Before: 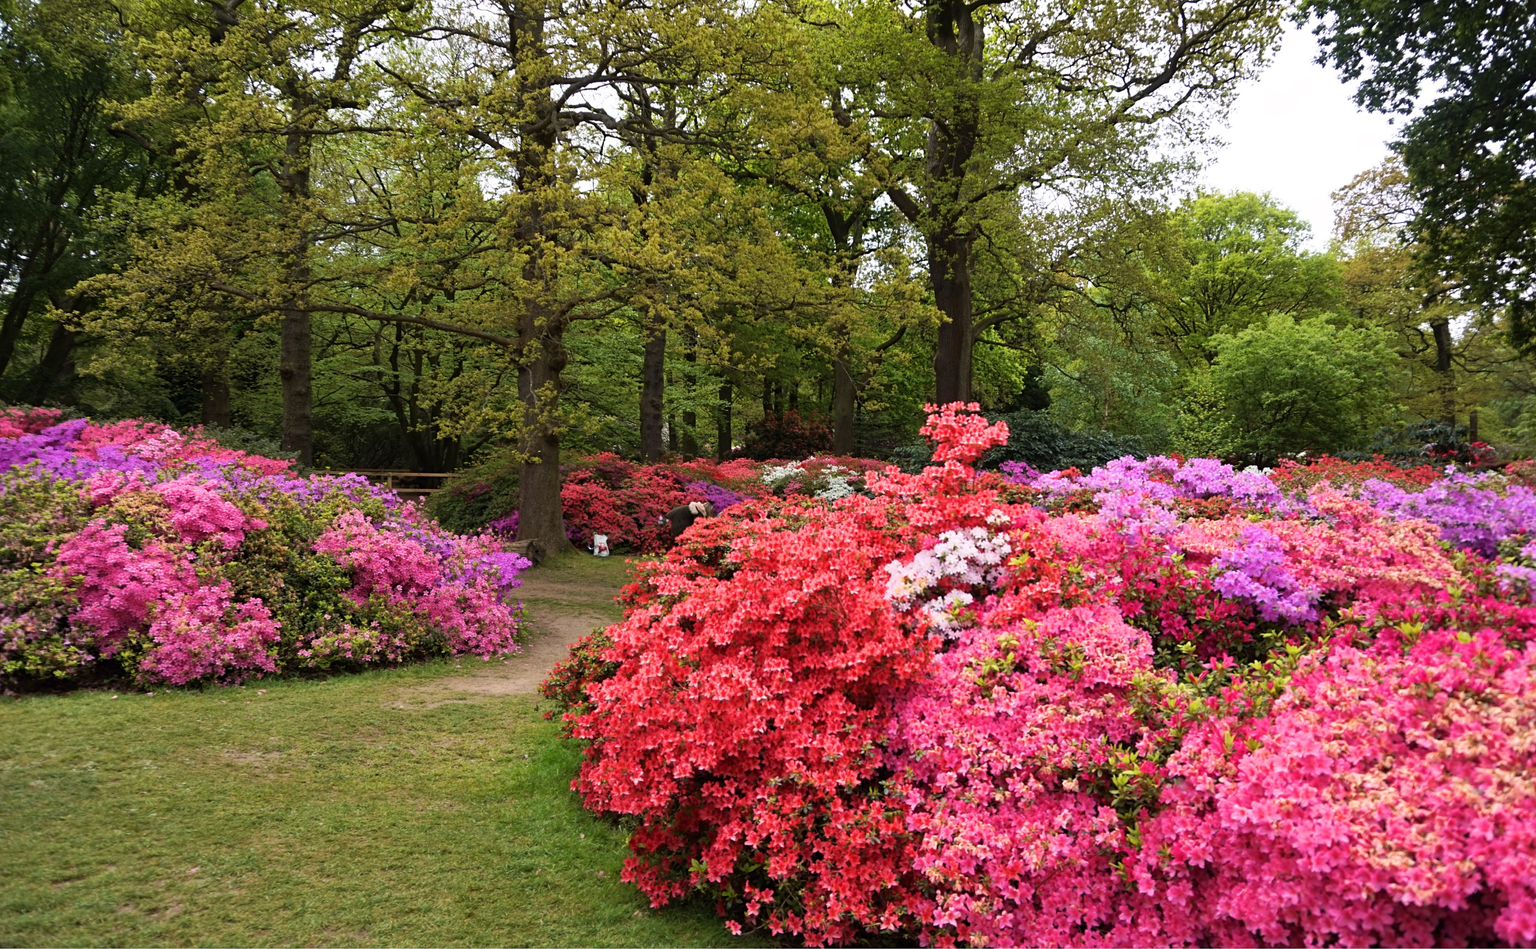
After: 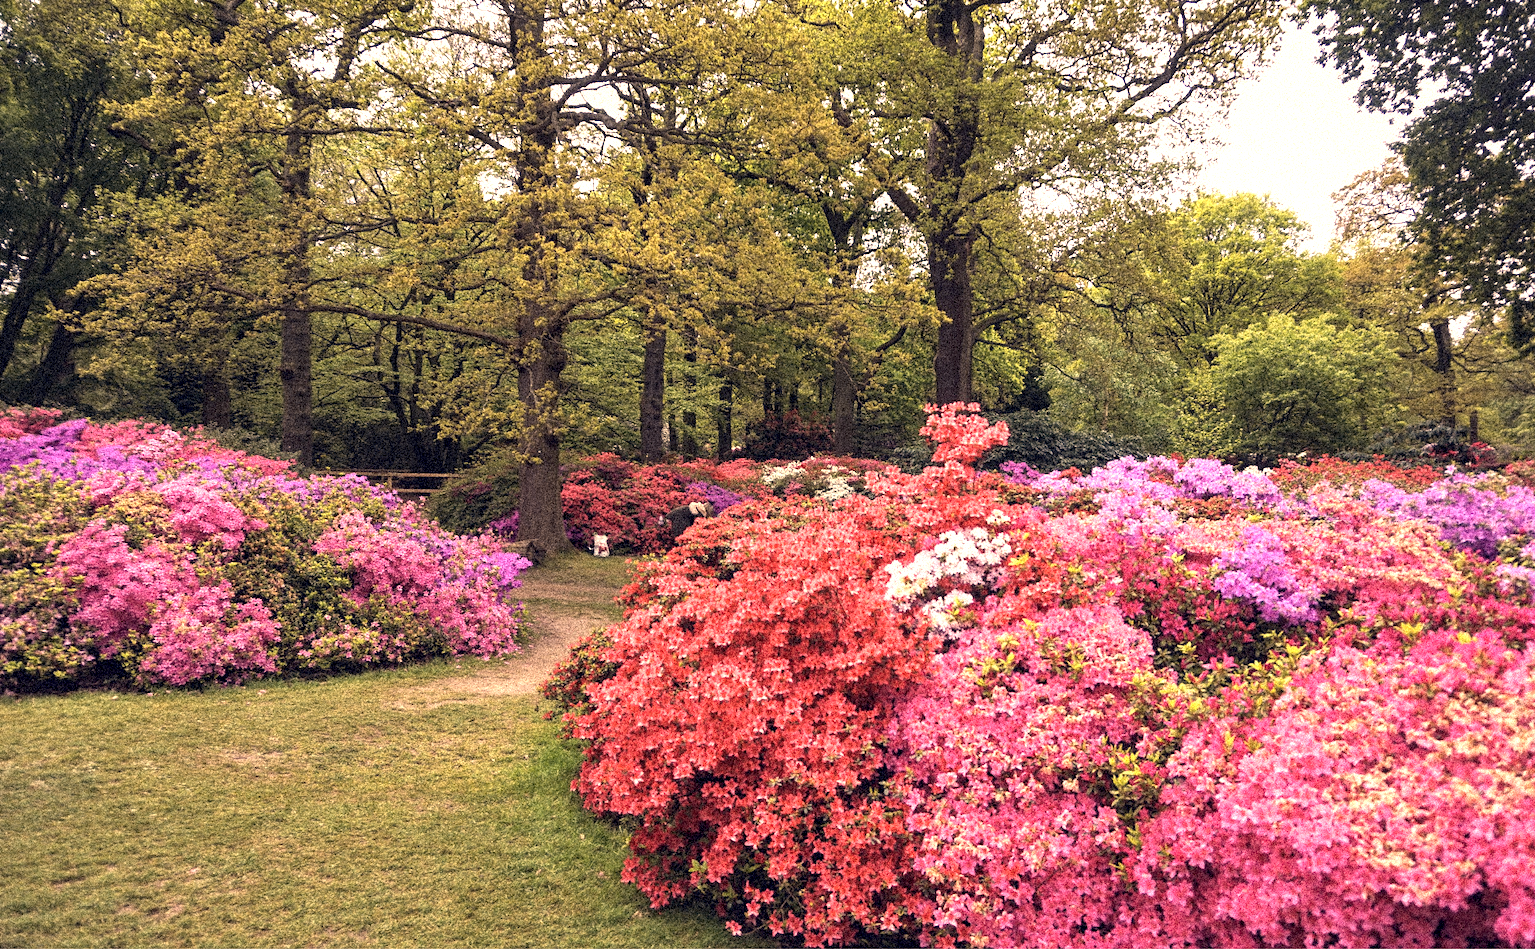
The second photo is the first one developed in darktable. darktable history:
exposure: black level correction 0, exposure 0.7 EV, compensate exposure bias true, compensate highlight preservation false
color correction: highlights a* 19.59, highlights b* 27.49, shadows a* 3.46, shadows b* -17.28, saturation 0.73
grain: coarseness 3.75 ISO, strength 100%, mid-tones bias 0%
local contrast: on, module defaults
